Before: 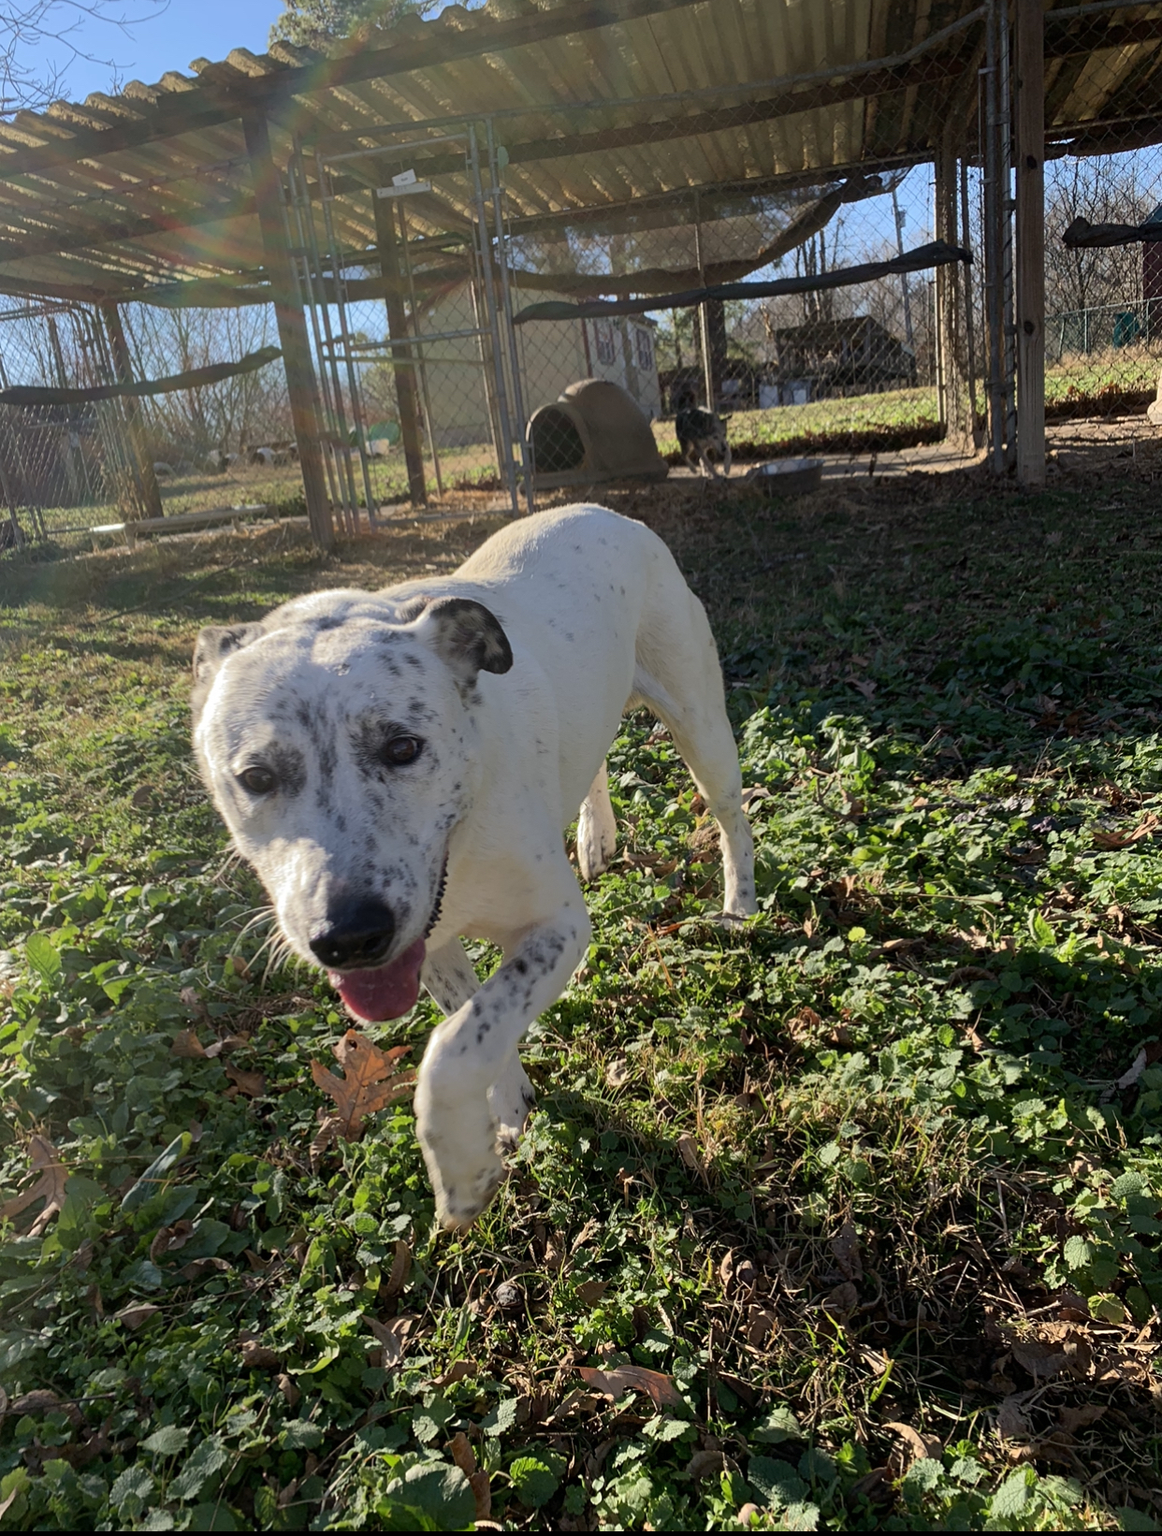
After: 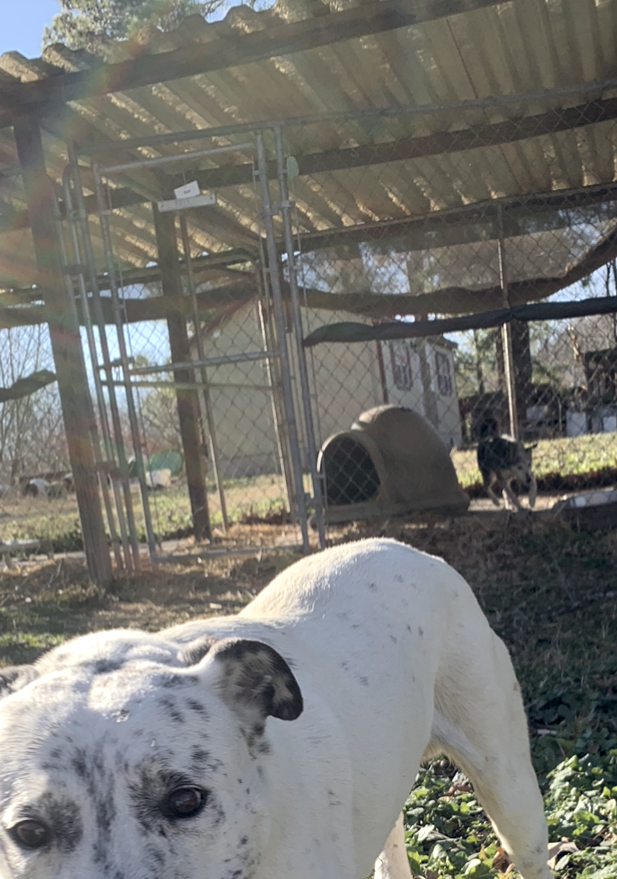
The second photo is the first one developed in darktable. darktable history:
color balance rgb: global offset › chroma 0.127%, global offset › hue 253.45°, perceptual saturation grading › global saturation 31.059%, global vibrance 20%
color zones: curves: ch1 [(0, 0.292) (0.001, 0.292) (0.2, 0.264) (0.4, 0.248) (0.6, 0.248) (0.8, 0.264) (0.999, 0.292) (1, 0.292)]
crop: left 19.731%, right 30.518%, bottom 46.45%
exposure: black level correction 0.001, exposure 0.5 EV, compensate highlight preservation false
